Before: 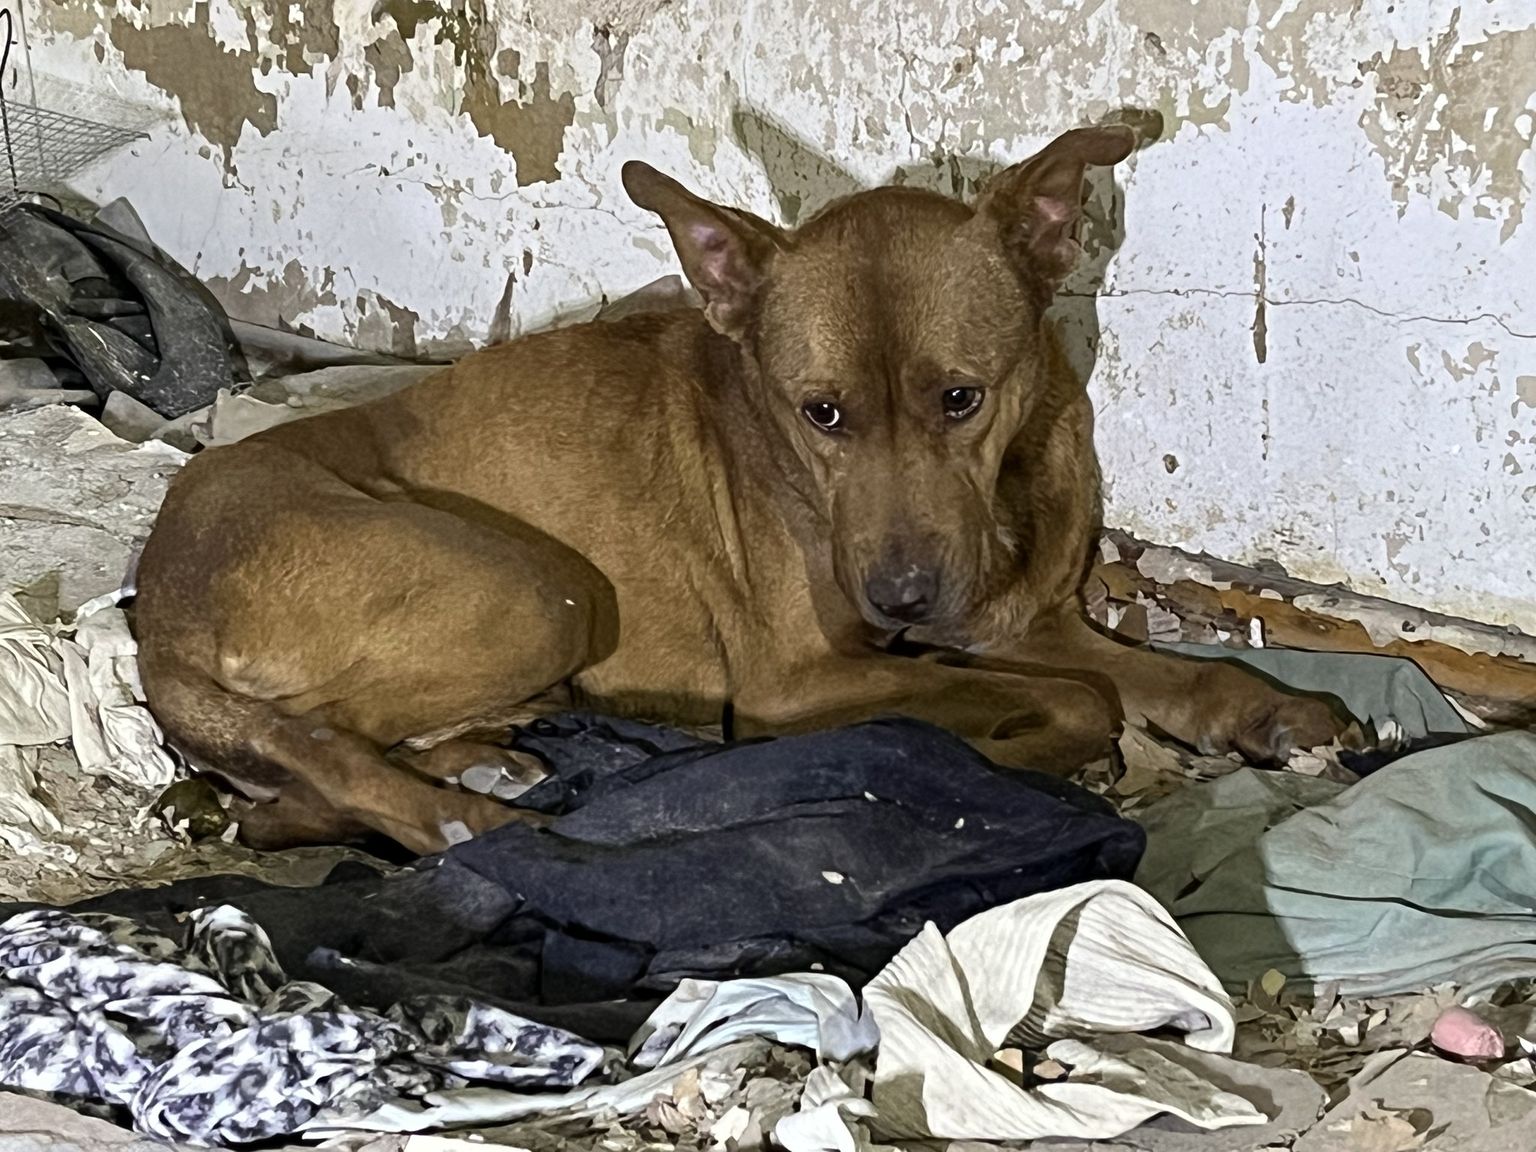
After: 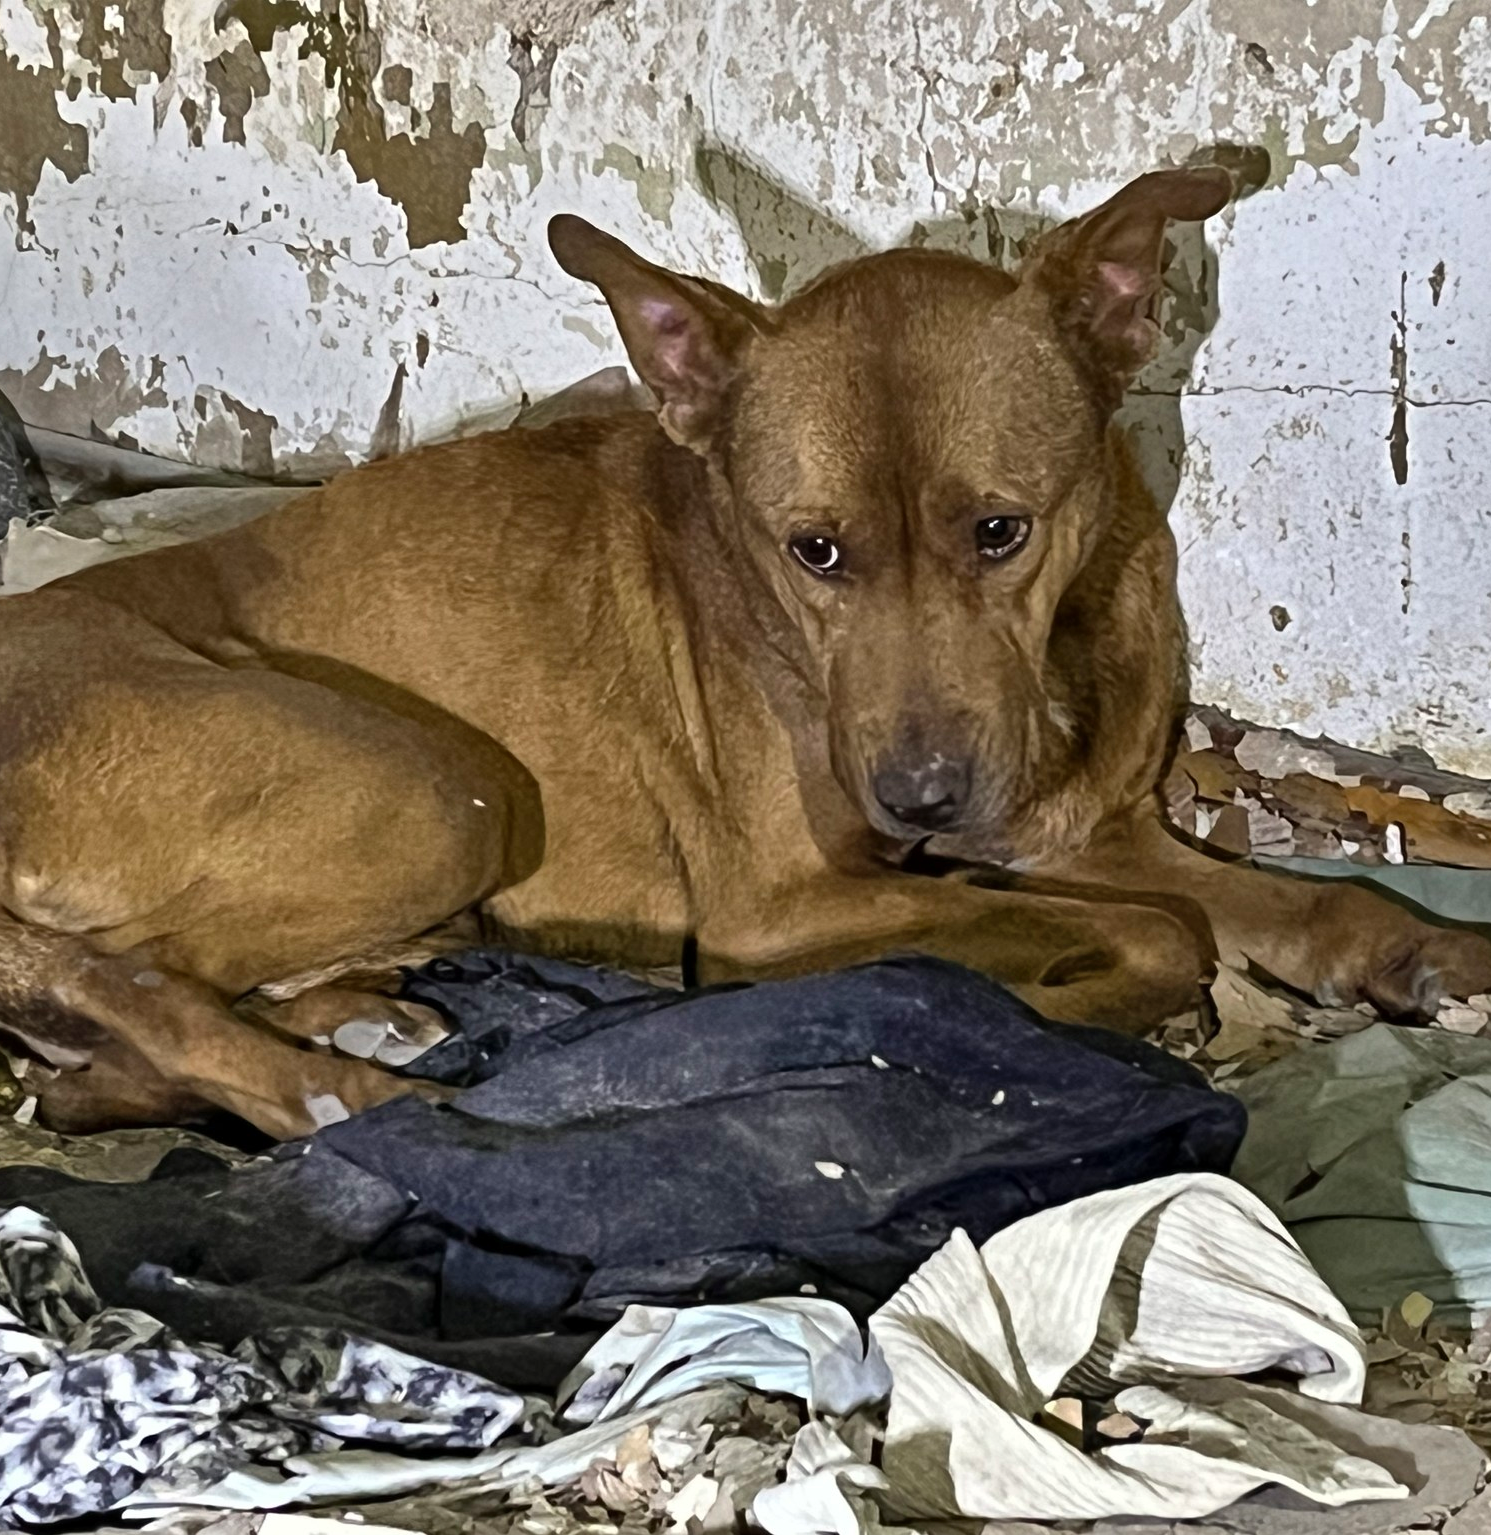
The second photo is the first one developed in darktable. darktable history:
crop: left 13.736%, top 0%, right 13.422%
shadows and highlights: highlights color adjustment 0.478%, soften with gaussian
